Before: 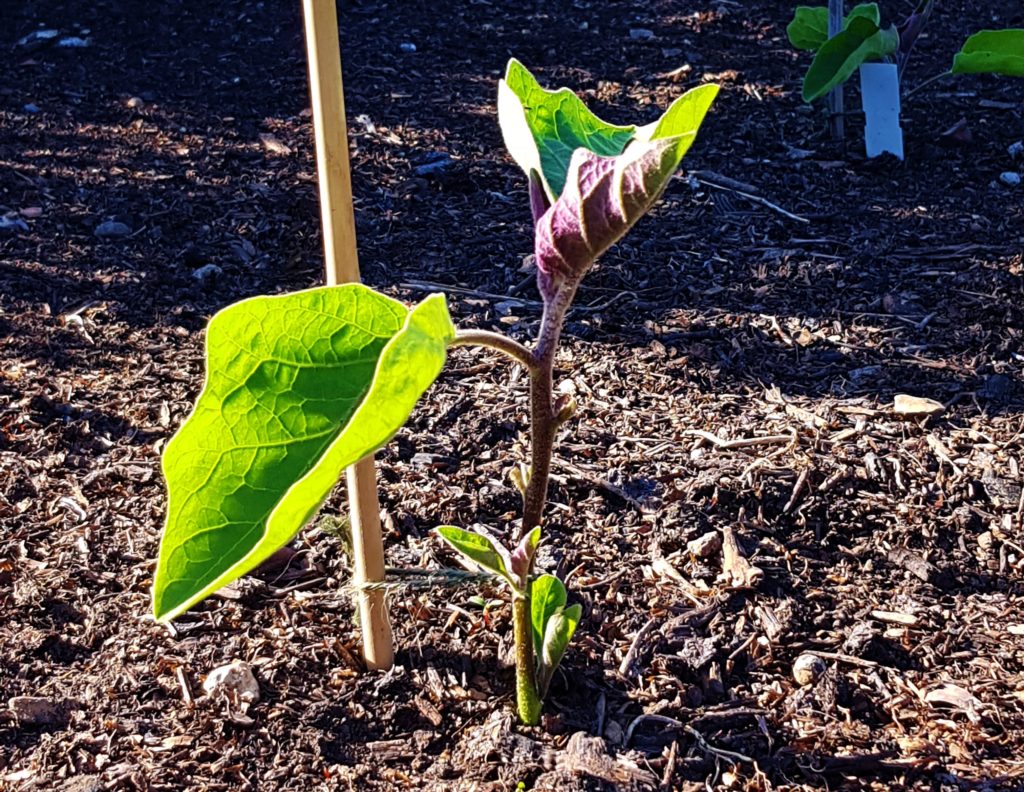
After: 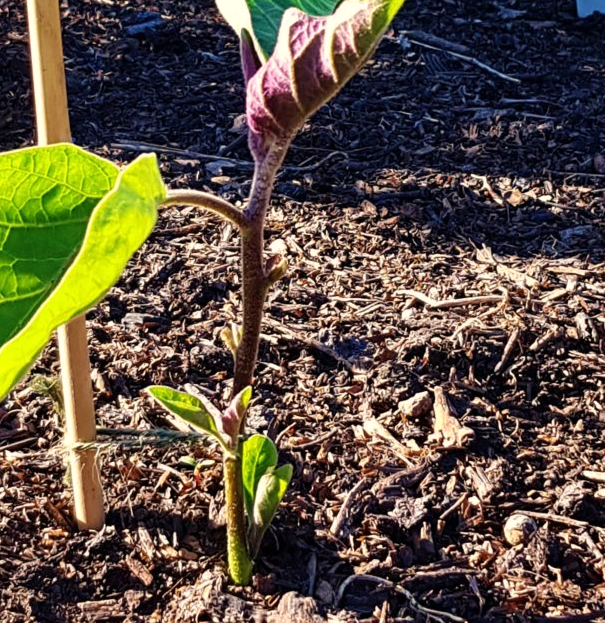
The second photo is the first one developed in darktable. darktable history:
white balance: red 1.045, blue 0.932
crop and rotate: left 28.256%, top 17.734%, right 12.656%, bottom 3.573%
